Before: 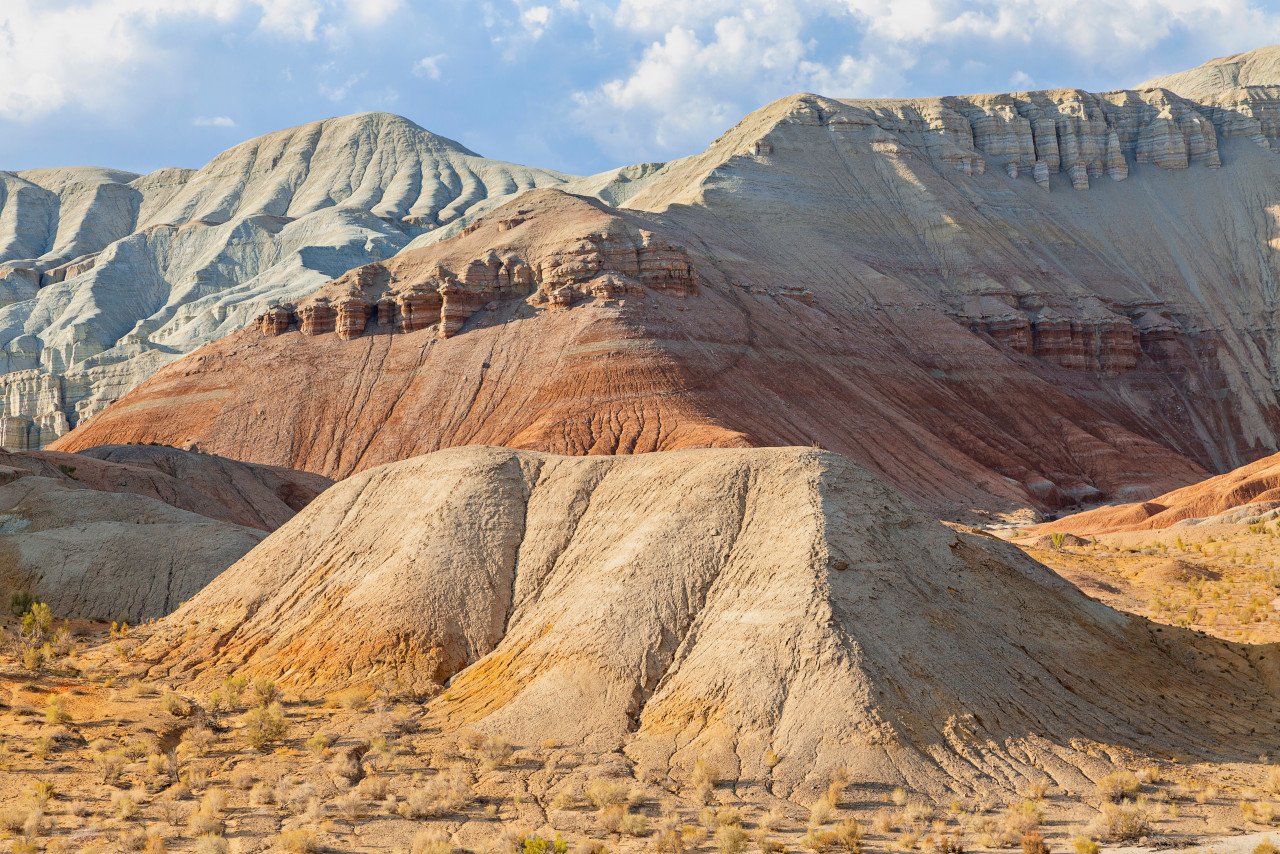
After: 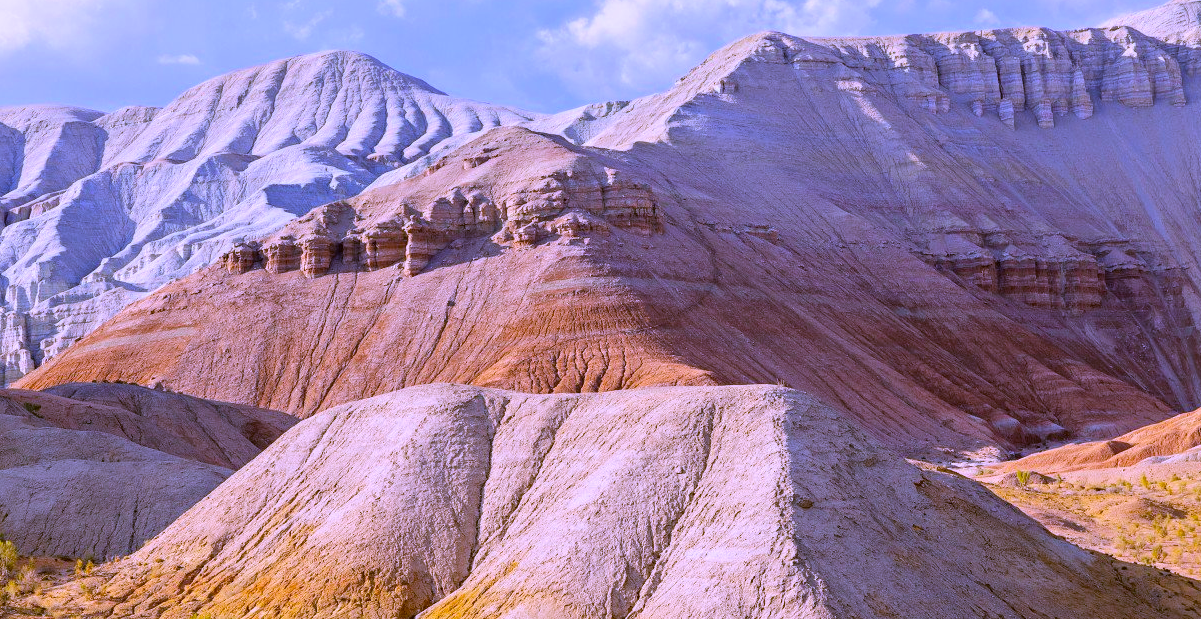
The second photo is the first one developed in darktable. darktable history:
white balance: red 0.98, blue 1.61
color balance rgb: perceptual saturation grading › global saturation 20%, global vibrance 10%
color correction: highlights a* -1.43, highlights b* 10.12, shadows a* 0.395, shadows b* 19.35
crop: left 2.737%, top 7.287%, right 3.421%, bottom 20.179%
